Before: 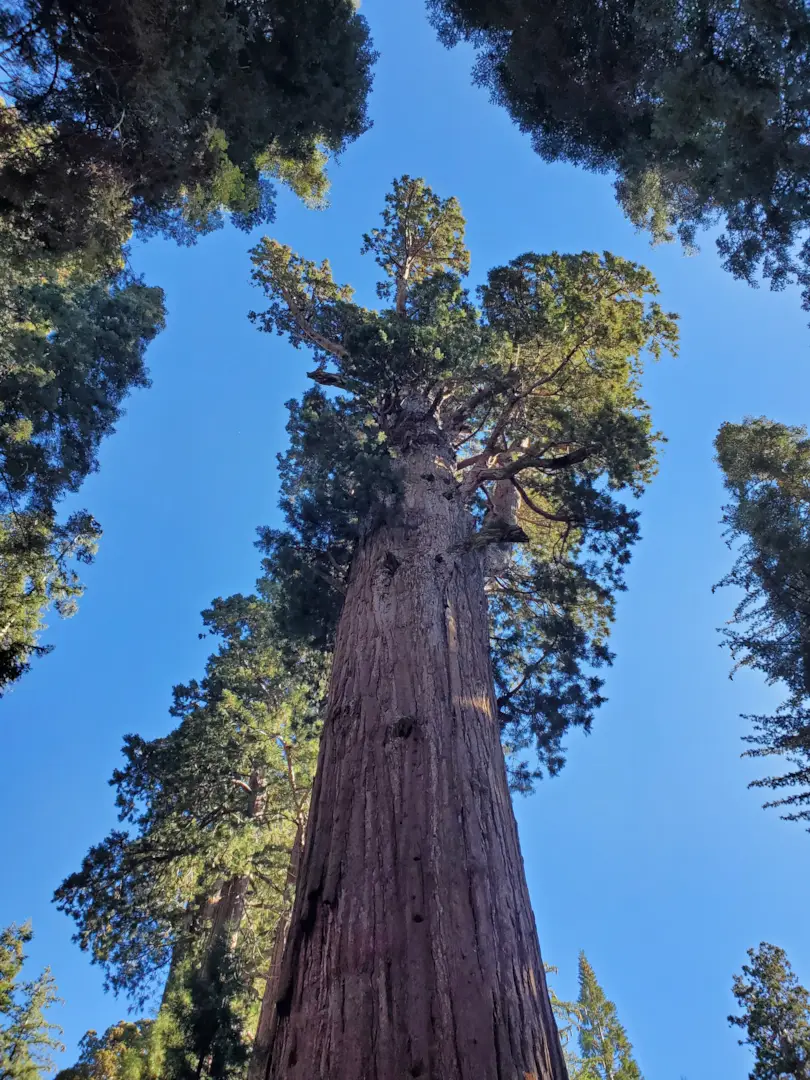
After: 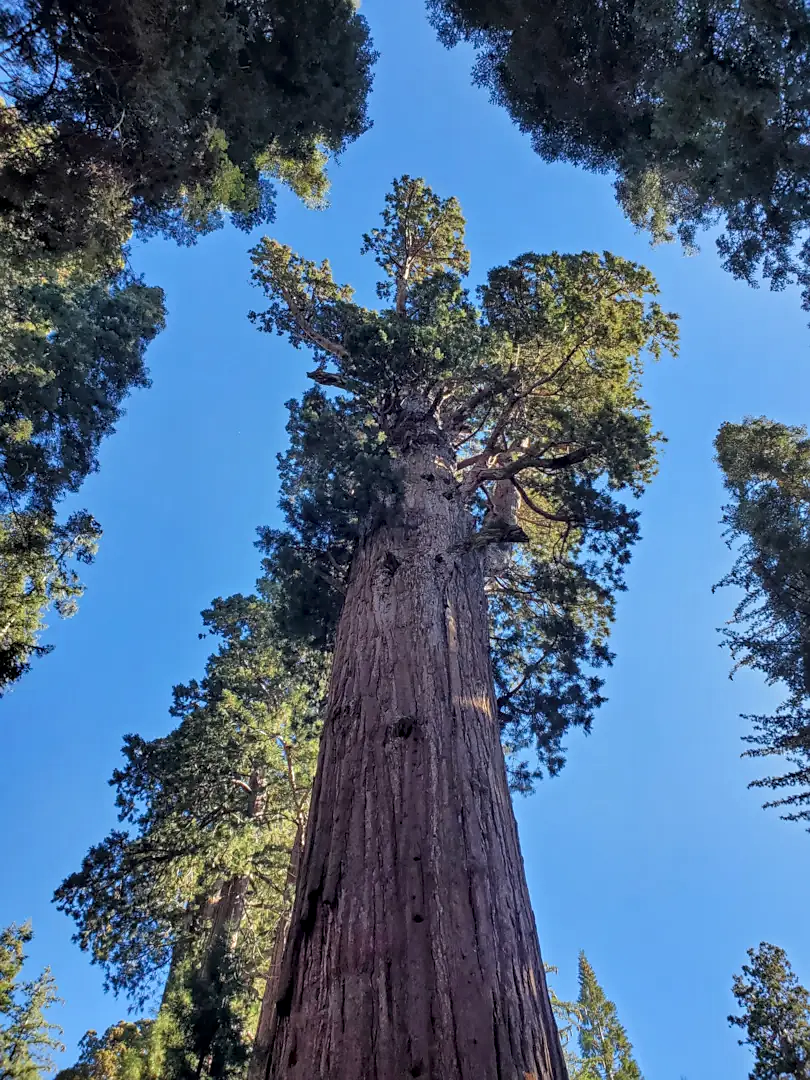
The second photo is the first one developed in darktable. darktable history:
base curve: preserve colors none
local contrast: on, module defaults
sharpen: radius 1.559, amount 0.373, threshold 1.271
